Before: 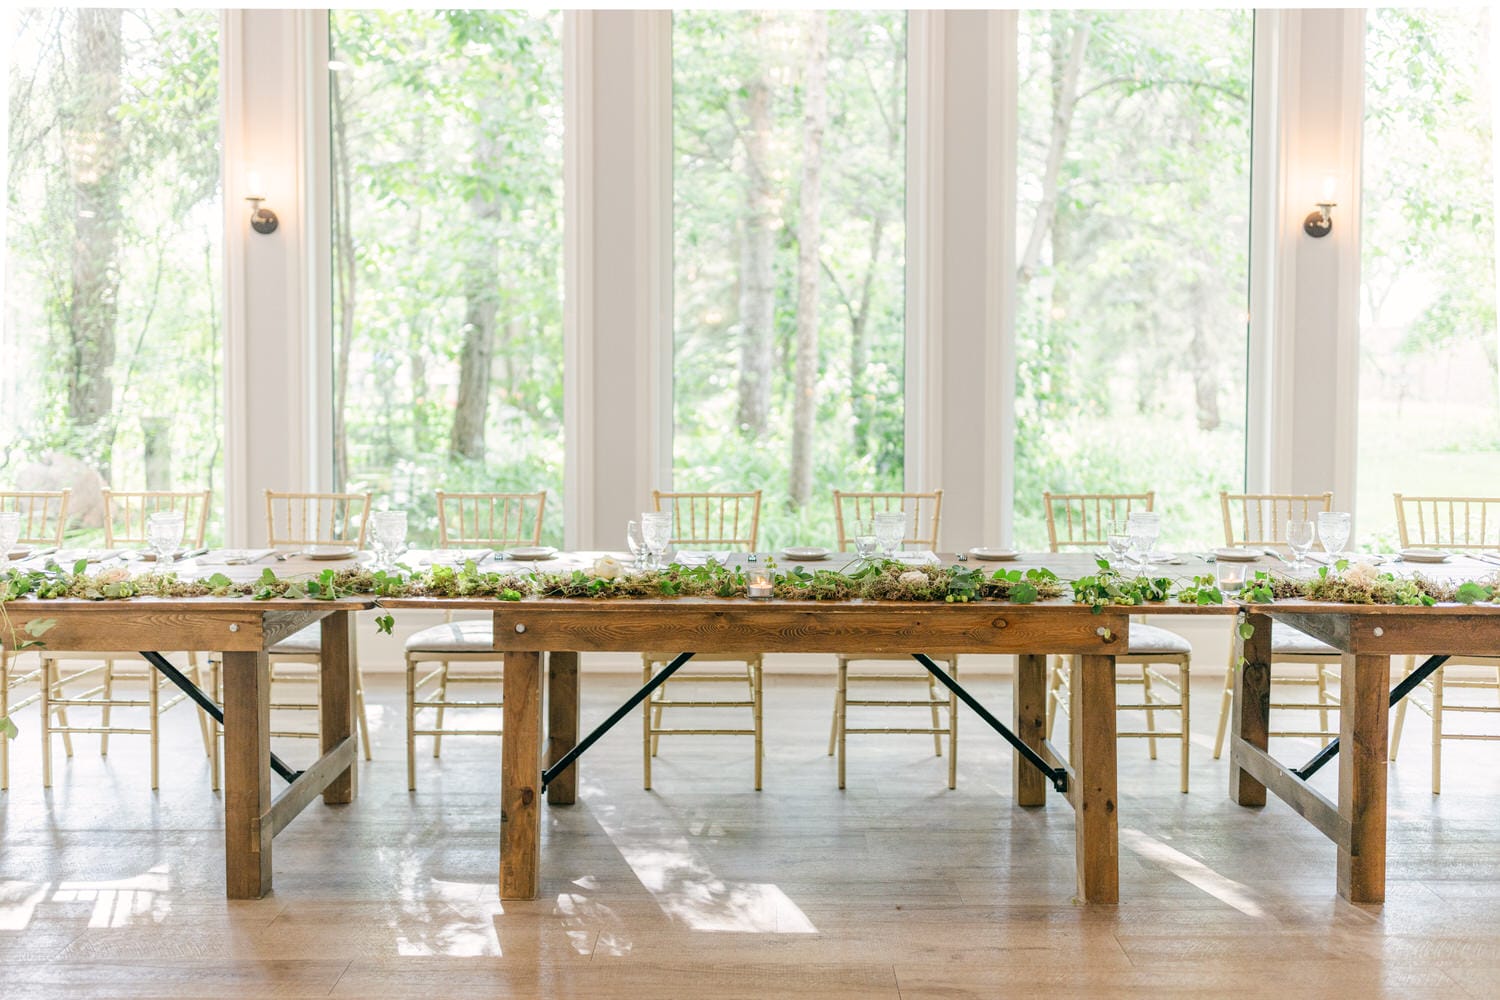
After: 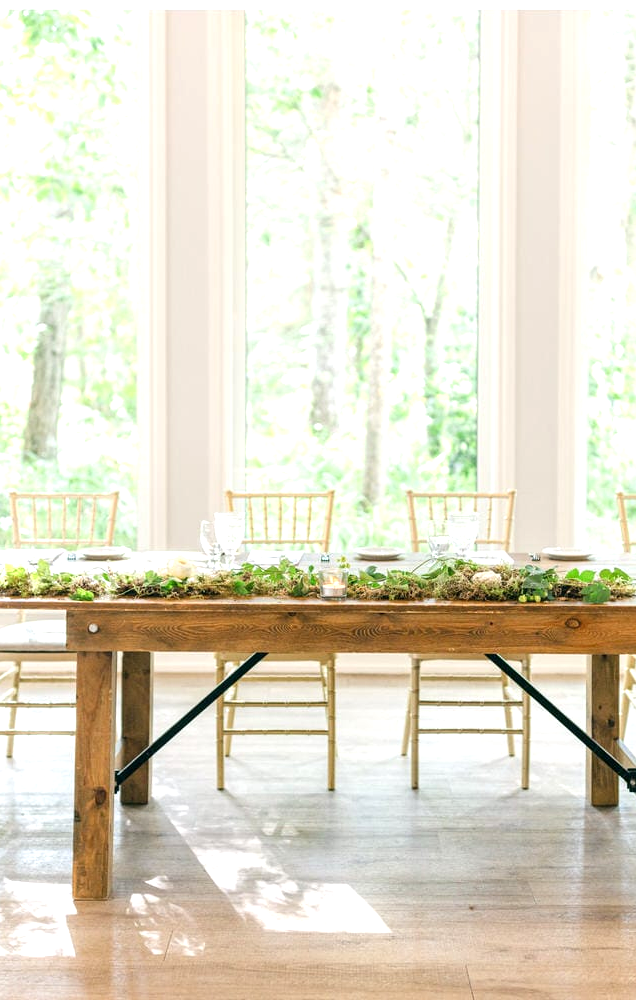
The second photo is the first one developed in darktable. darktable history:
exposure: exposure 0.608 EV, compensate highlight preservation false
crop: left 28.485%, right 29.112%
